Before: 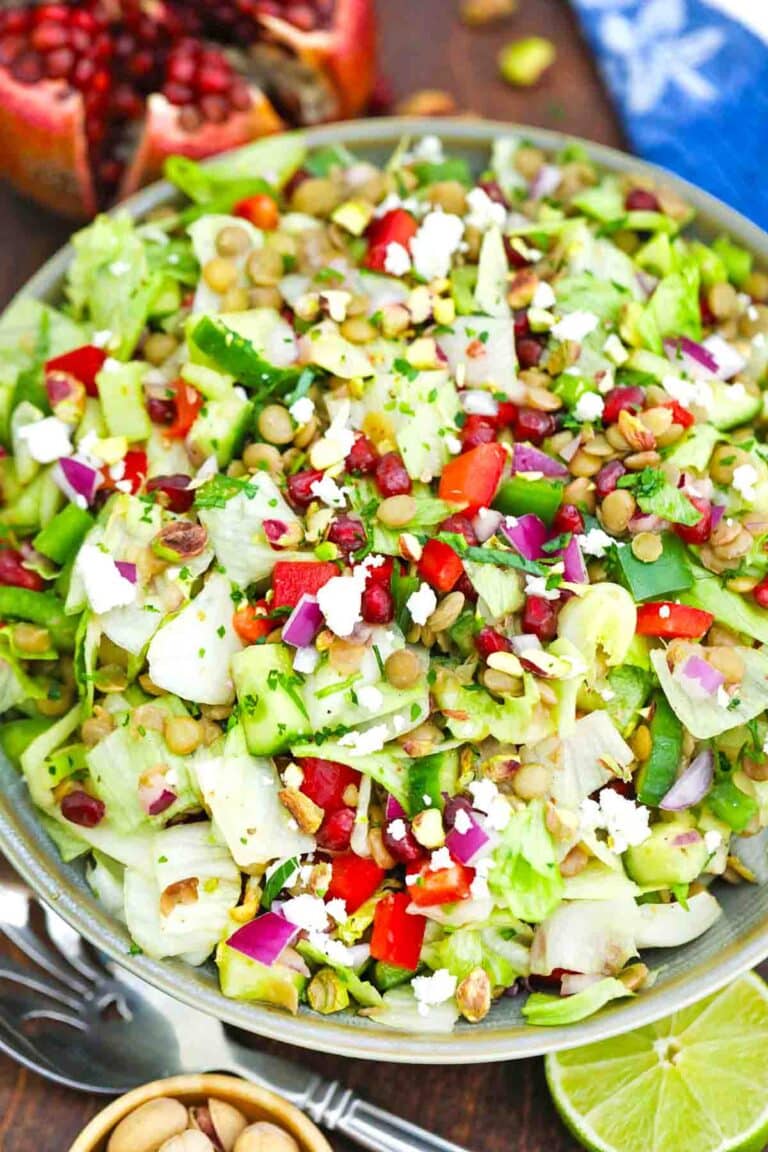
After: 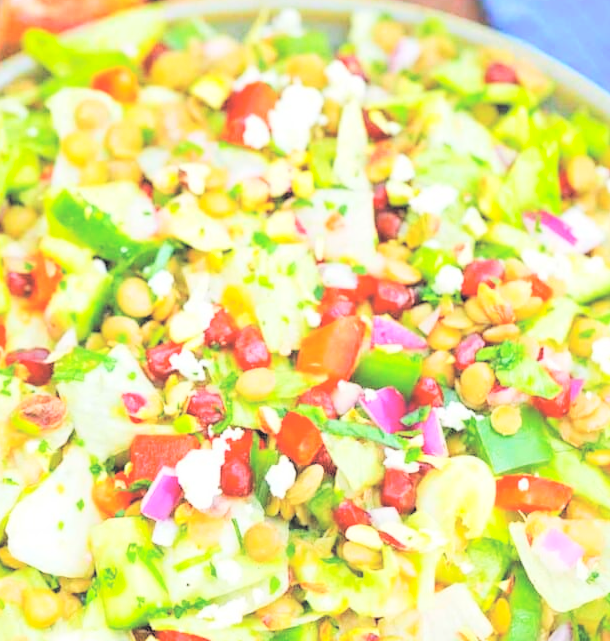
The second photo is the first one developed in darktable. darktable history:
contrast brightness saturation: brightness 1
tone curve: curves: ch0 [(0, 0) (0.003, 0.004) (0.011, 0.009) (0.025, 0.017) (0.044, 0.029) (0.069, 0.04) (0.1, 0.051) (0.136, 0.07) (0.177, 0.095) (0.224, 0.131) (0.277, 0.179) (0.335, 0.237) (0.399, 0.302) (0.468, 0.386) (0.543, 0.471) (0.623, 0.576) (0.709, 0.699) (0.801, 0.817) (0.898, 0.917) (1, 1)], preserve colors none
crop: left 18.38%, top 11.092%, right 2.134%, bottom 33.217%
